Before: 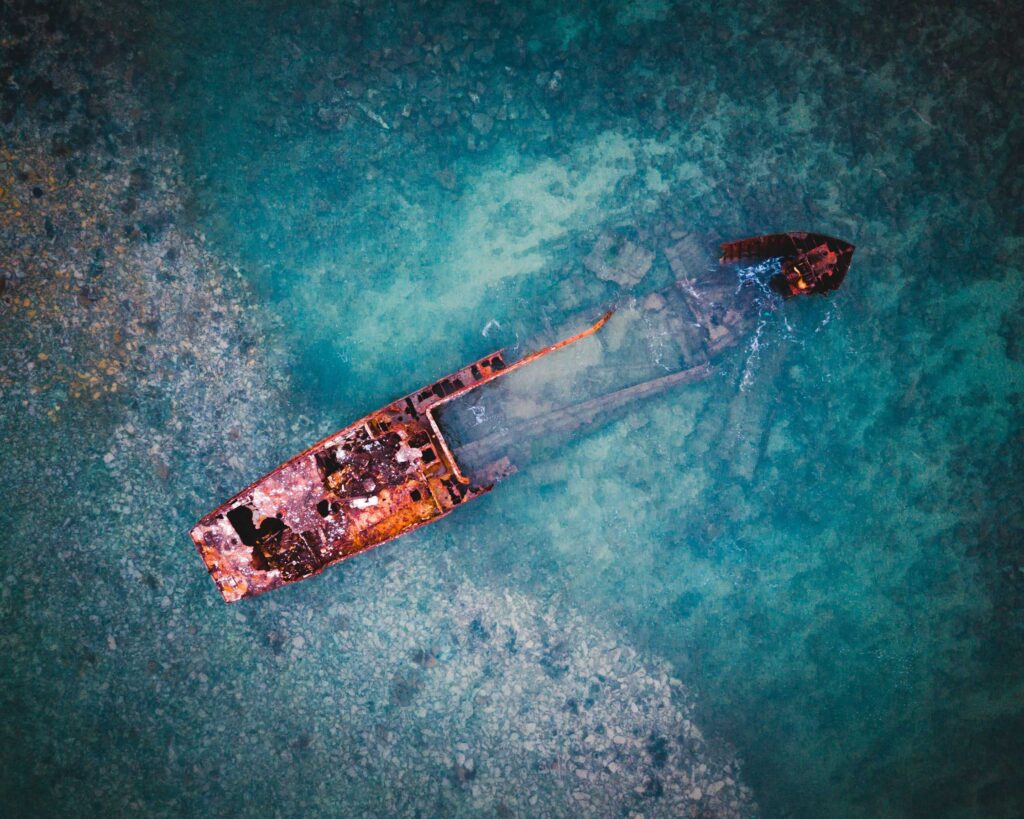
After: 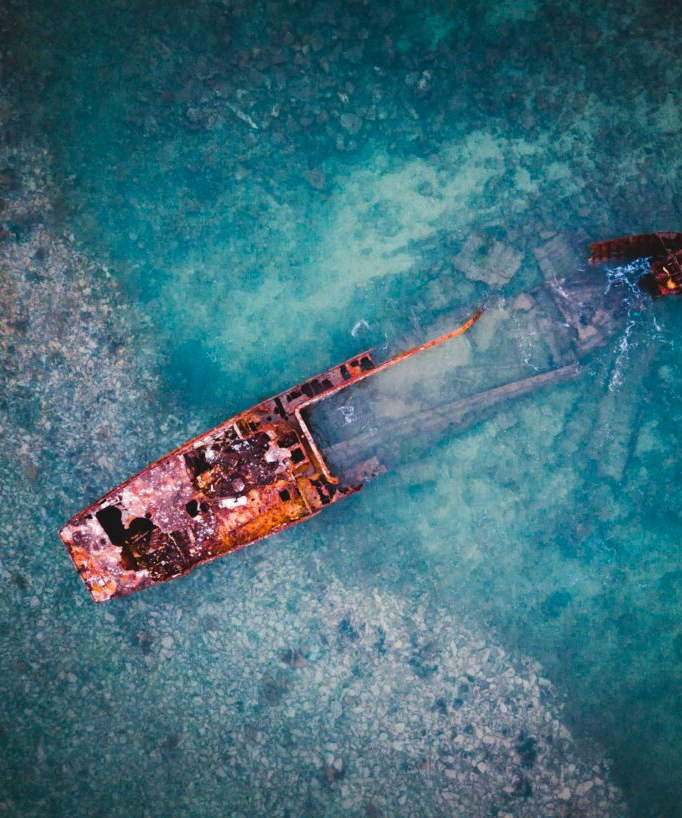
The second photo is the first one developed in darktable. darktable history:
crop and rotate: left 12.826%, right 20.55%
contrast brightness saturation: contrast -0.017, brightness -0.009, saturation 0.033
